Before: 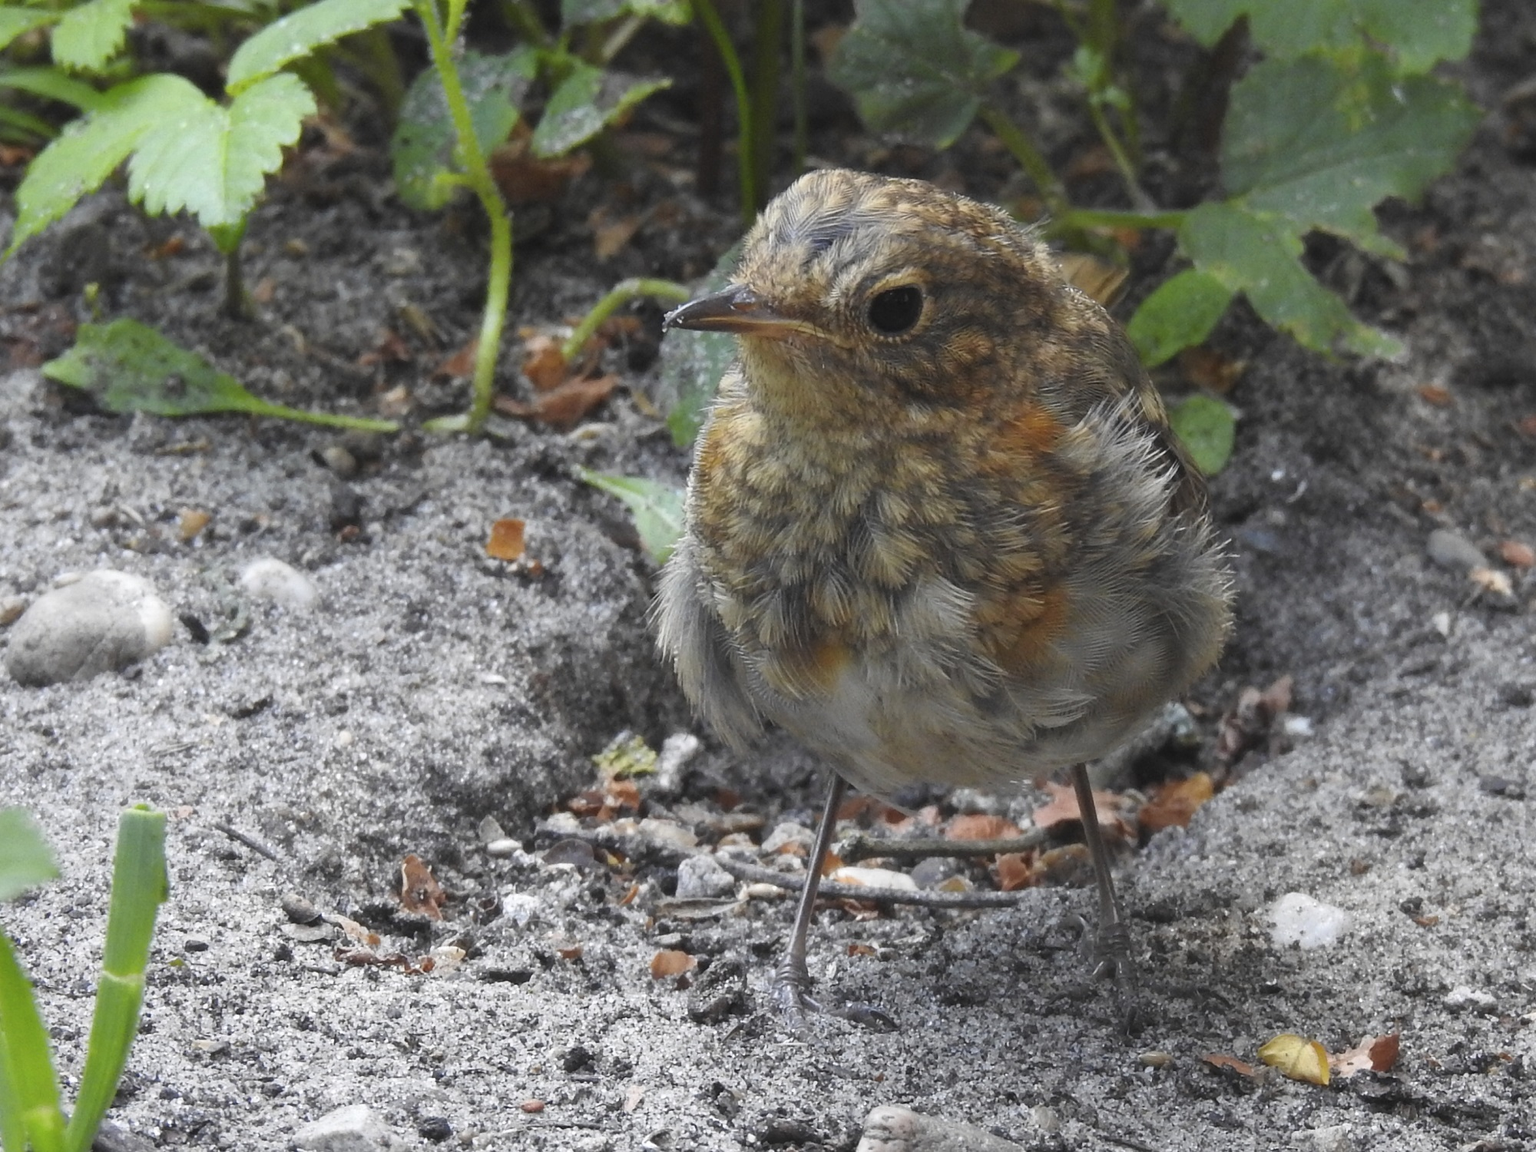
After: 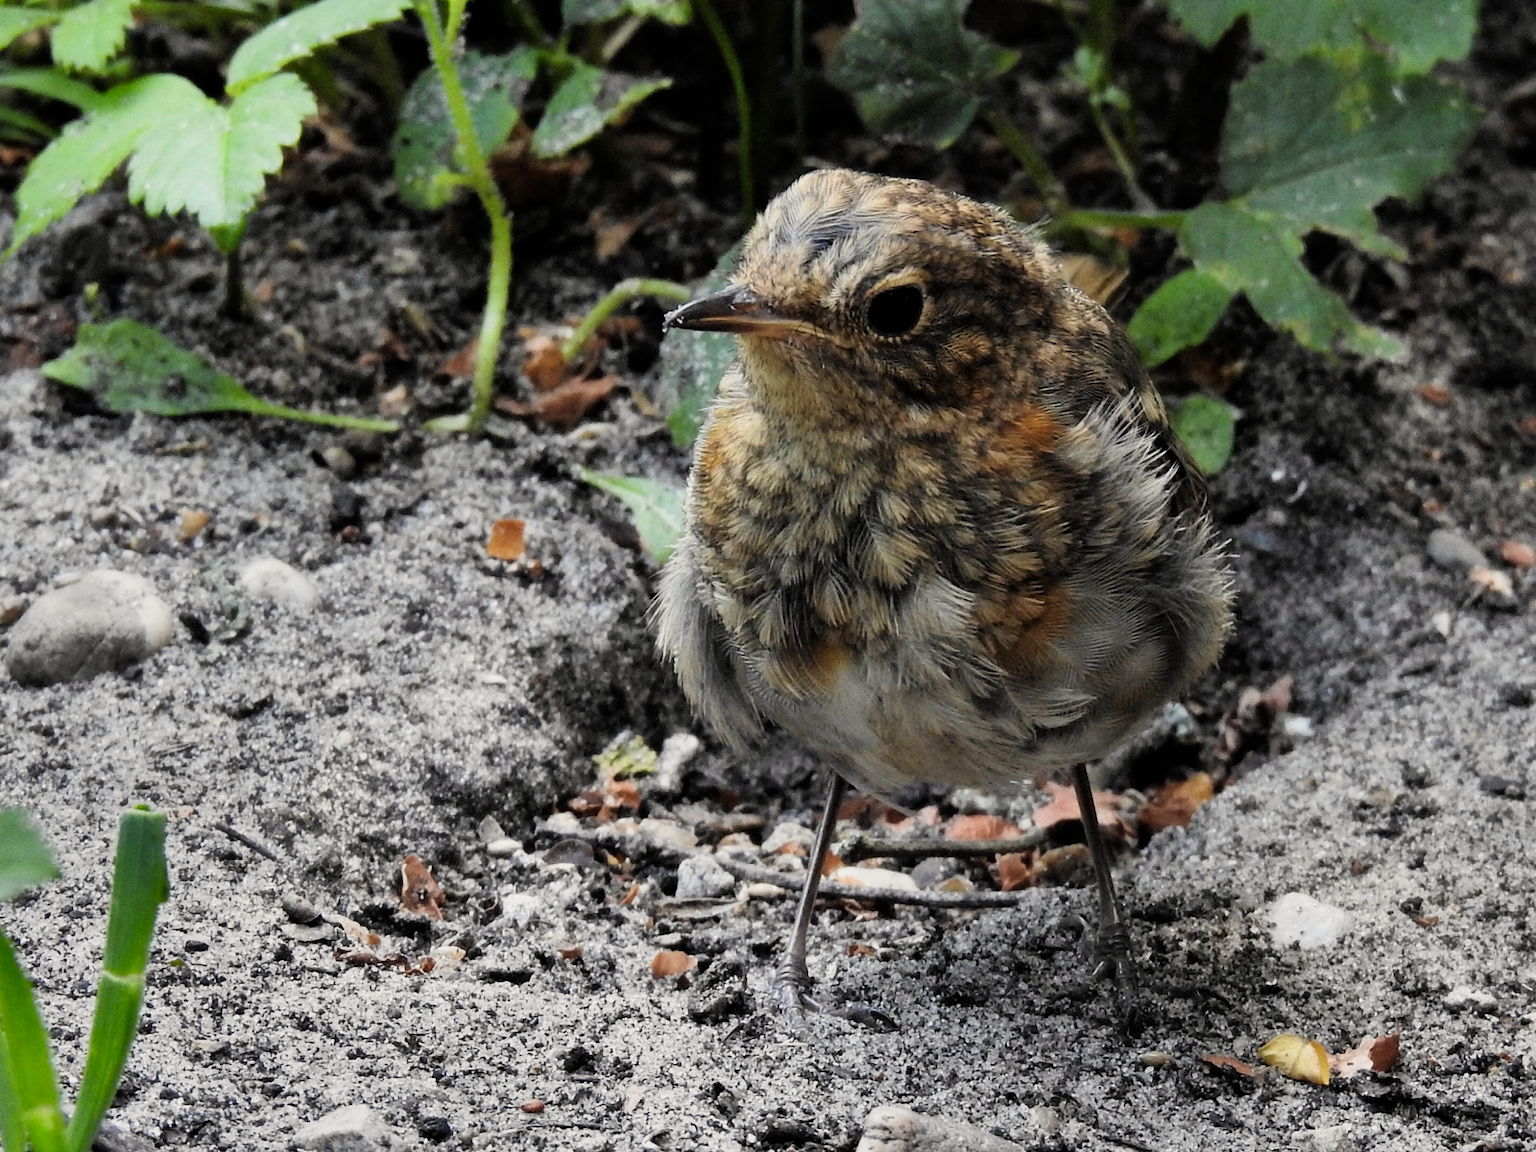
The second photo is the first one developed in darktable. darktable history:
color correction: highlights b* 2.98
shadows and highlights: shadows 20.97, highlights -82.07, soften with gaussian
filmic rgb: black relative exposure -5.05 EV, white relative exposure 3.51 EV, hardness 3.18, contrast 1.501, highlights saturation mix -49.96%
